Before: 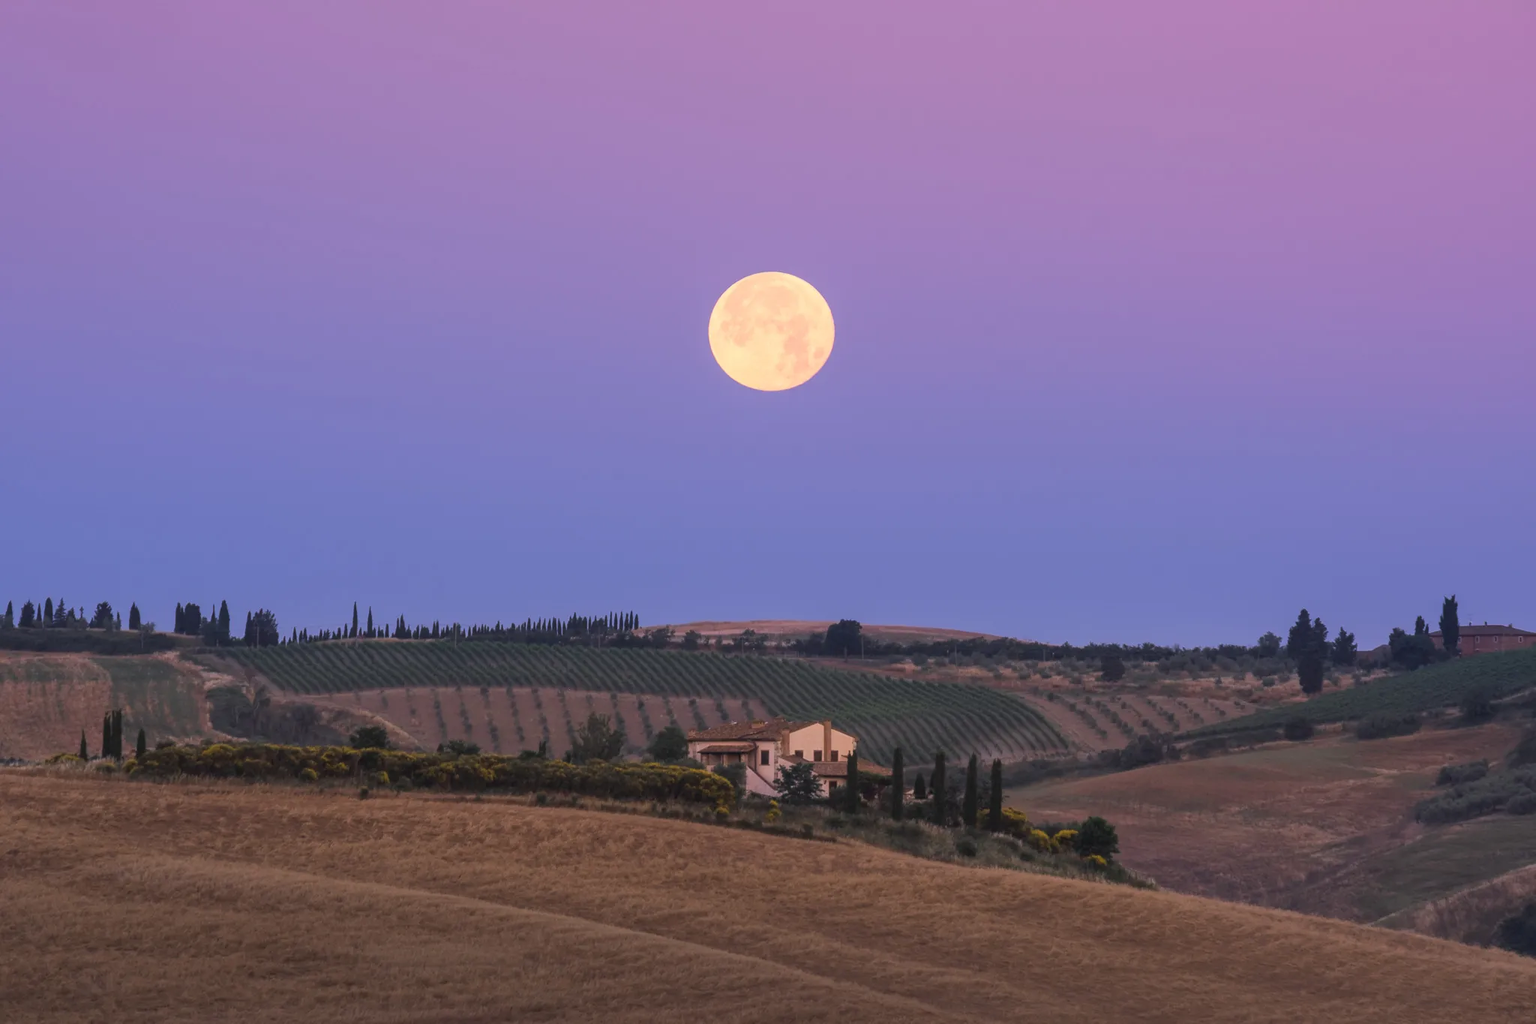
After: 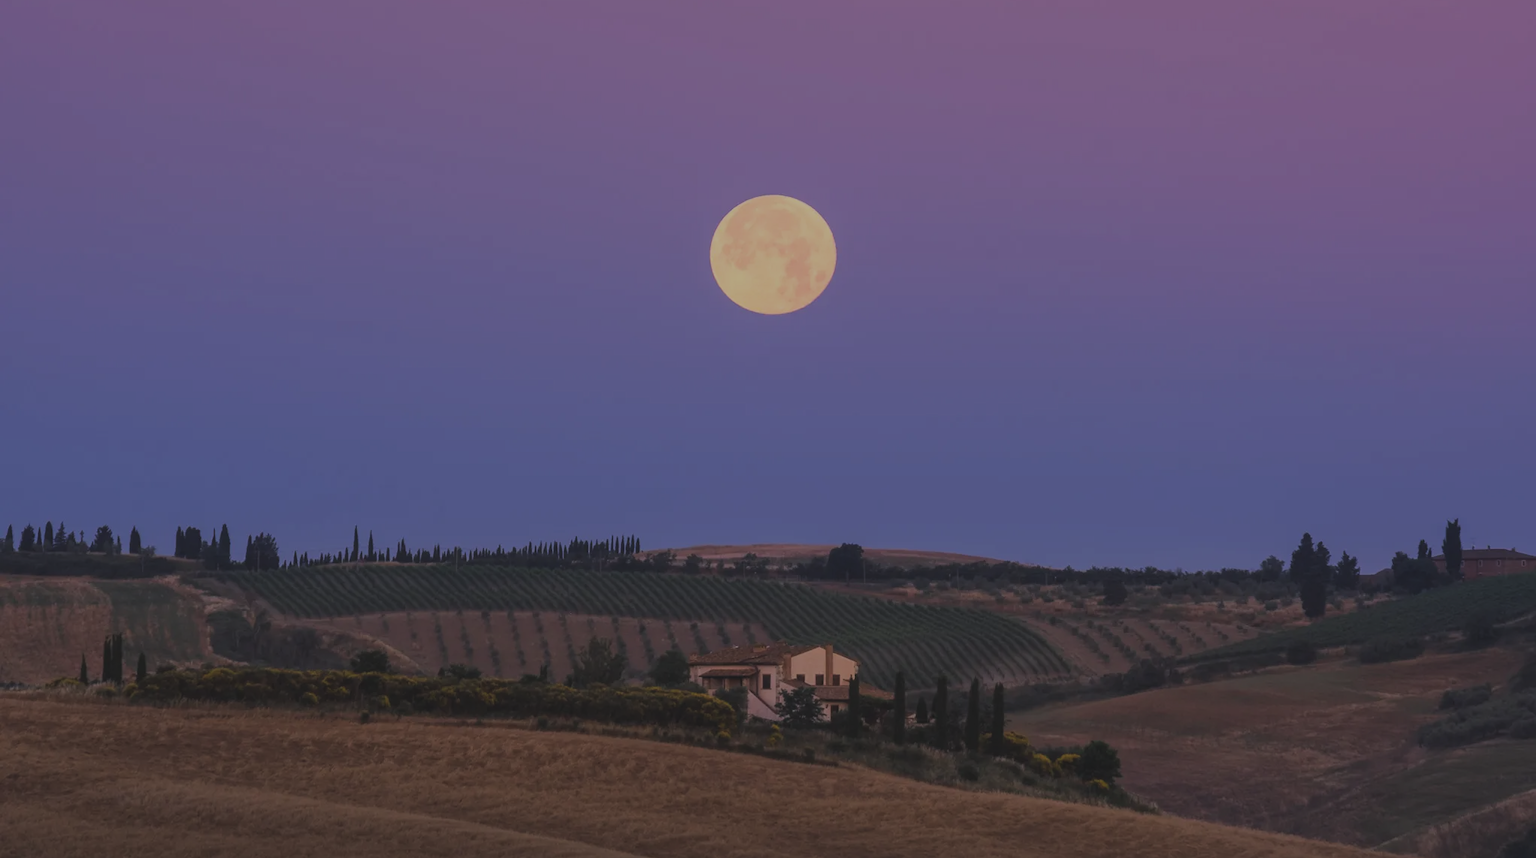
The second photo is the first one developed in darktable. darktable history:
exposure: black level correction -0.017, exposure -1.106 EV, compensate exposure bias true, compensate highlight preservation false
crop: top 7.576%, bottom 8.208%
